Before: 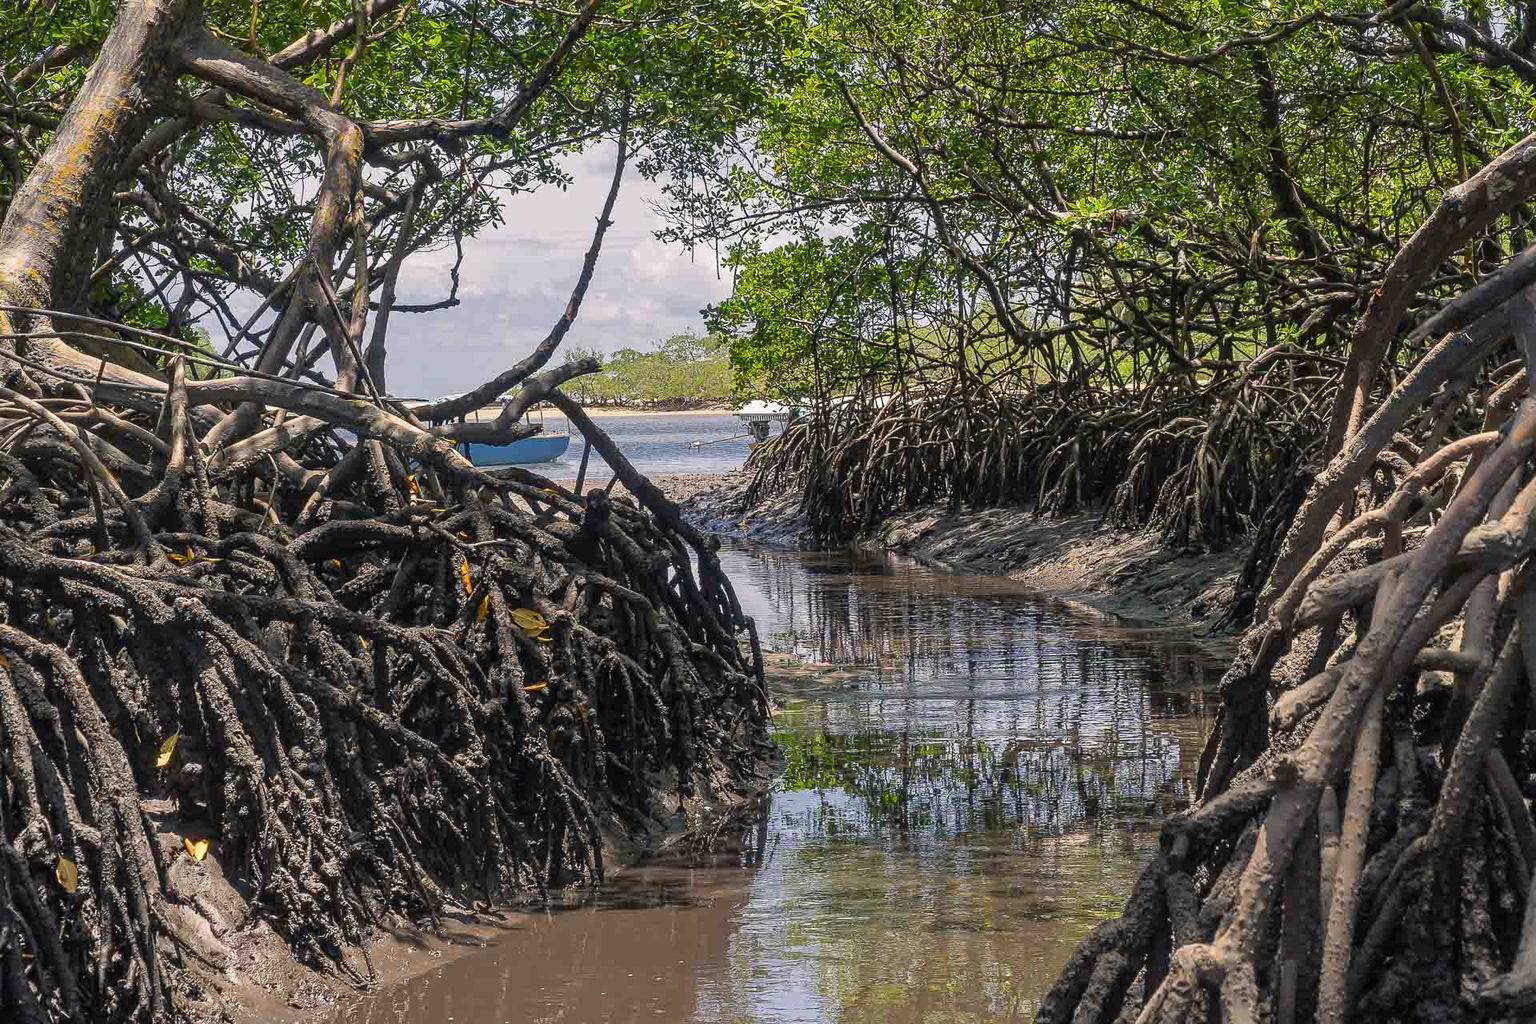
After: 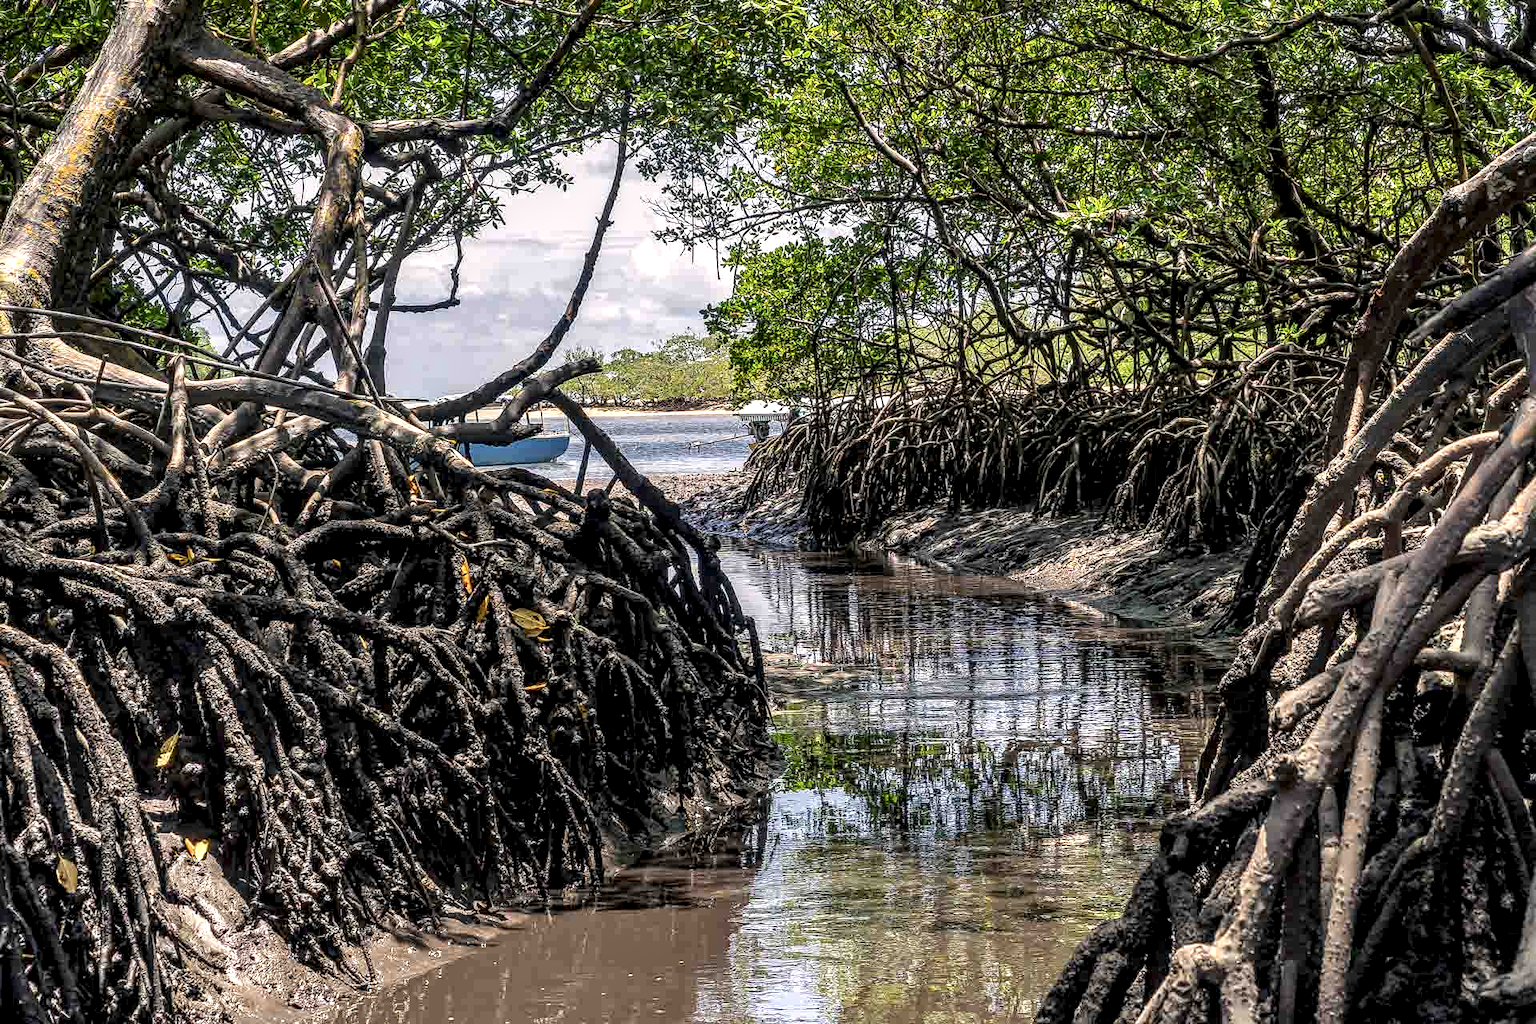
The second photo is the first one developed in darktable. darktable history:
local contrast: highlights 20%, detail 195%
